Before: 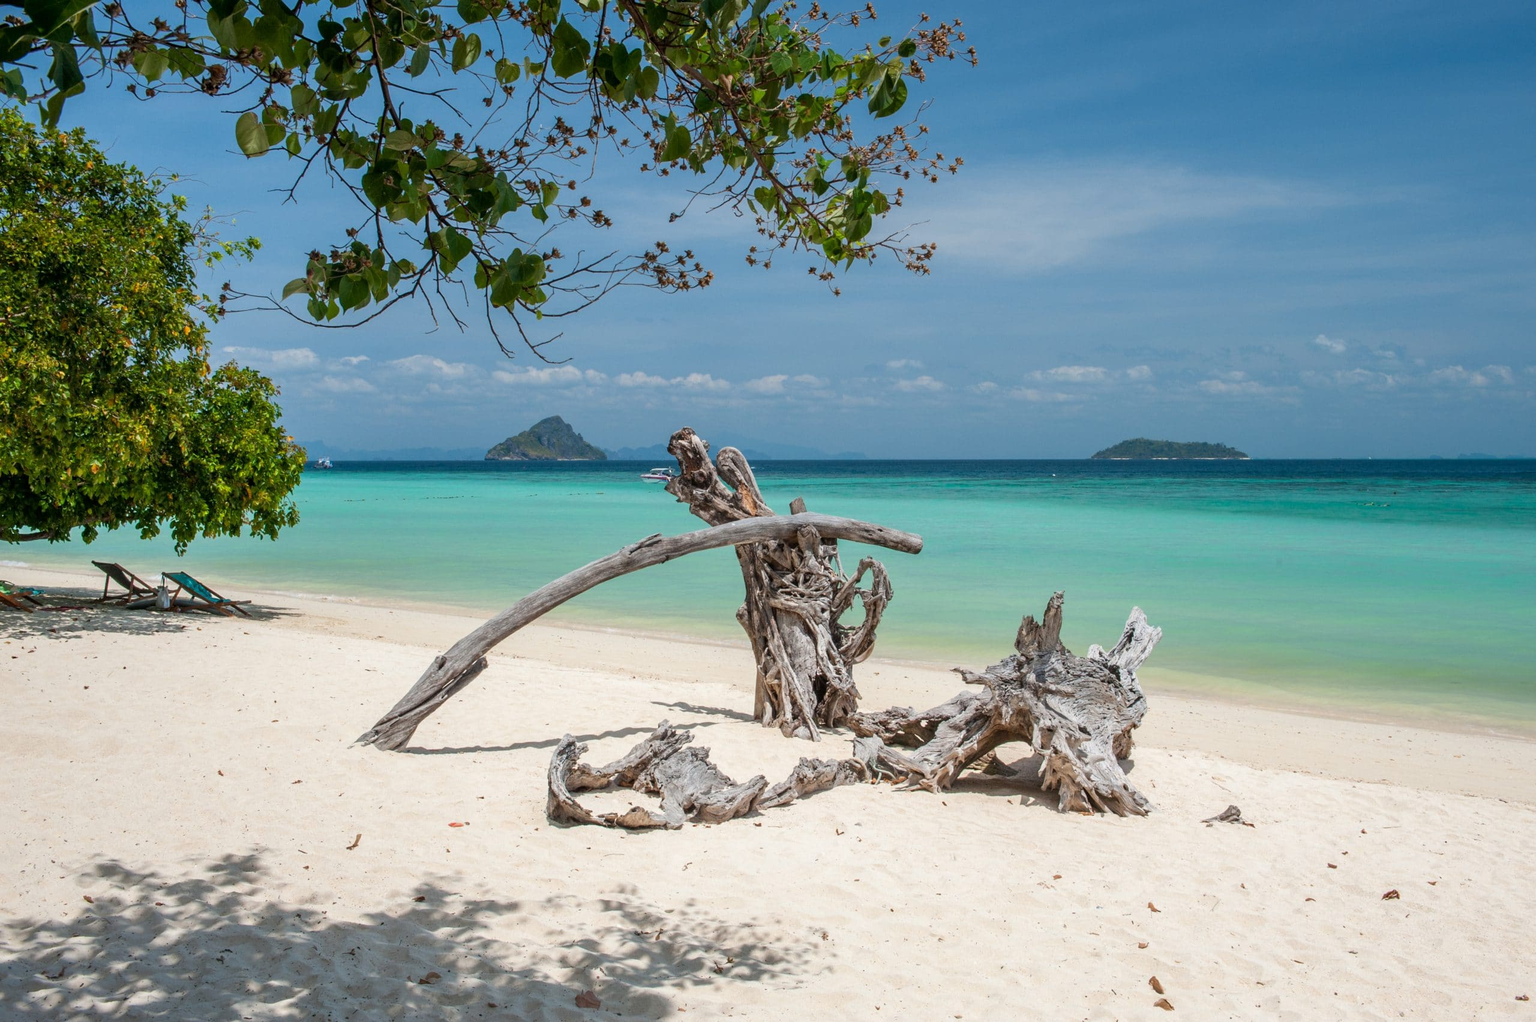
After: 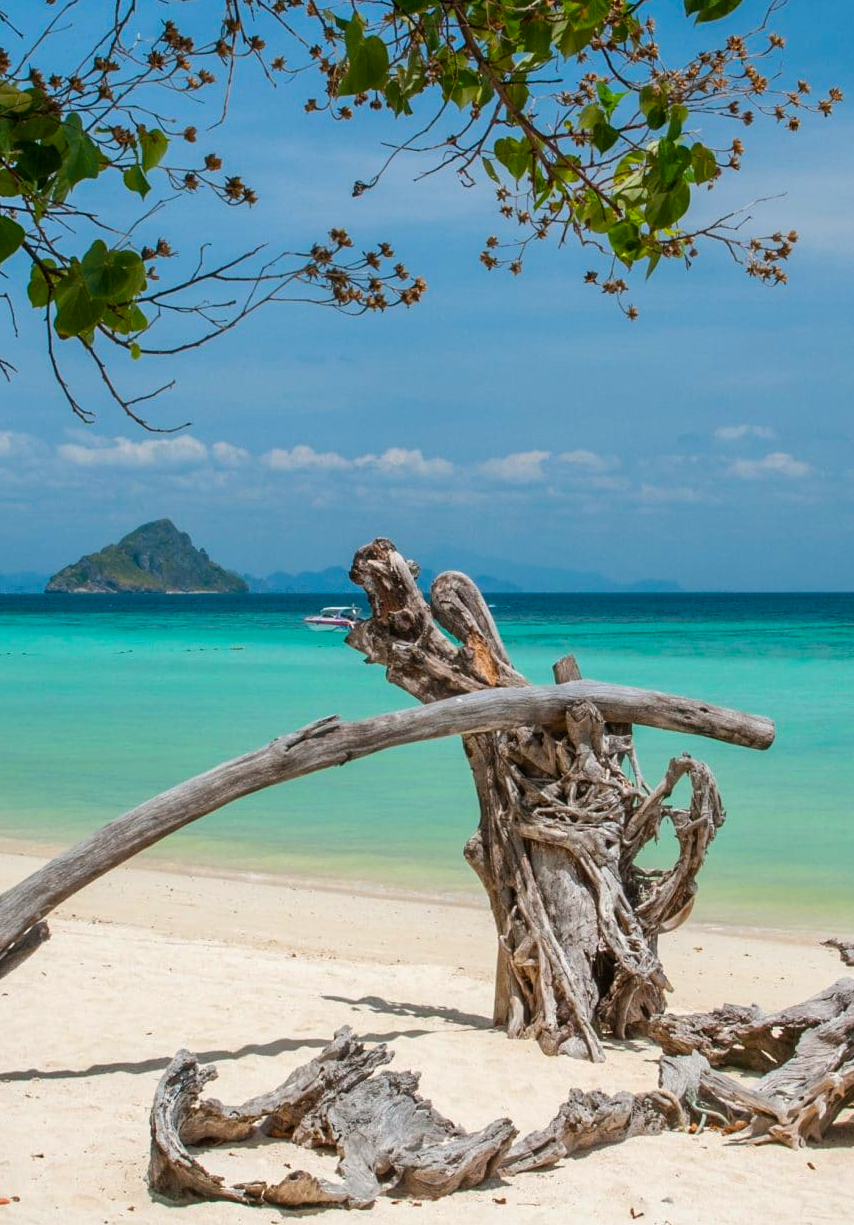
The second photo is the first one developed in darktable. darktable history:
color balance rgb: shadows lift › chroma 3.729%, shadows lift › hue 90.89°, linear chroma grading › global chroma 15.026%, perceptual saturation grading › global saturation 0.917%, global vibrance 24.974%
tone equalizer: edges refinement/feathering 500, mask exposure compensation -1.57 EV, preserve details no
shadows and highlights: shadows 29.21, highlights -28.88, low approximation 0.01, soften with gaussian
crop and rotate: left 29.83%, top 10.253%, right 36.776%, bottom 17.805%
